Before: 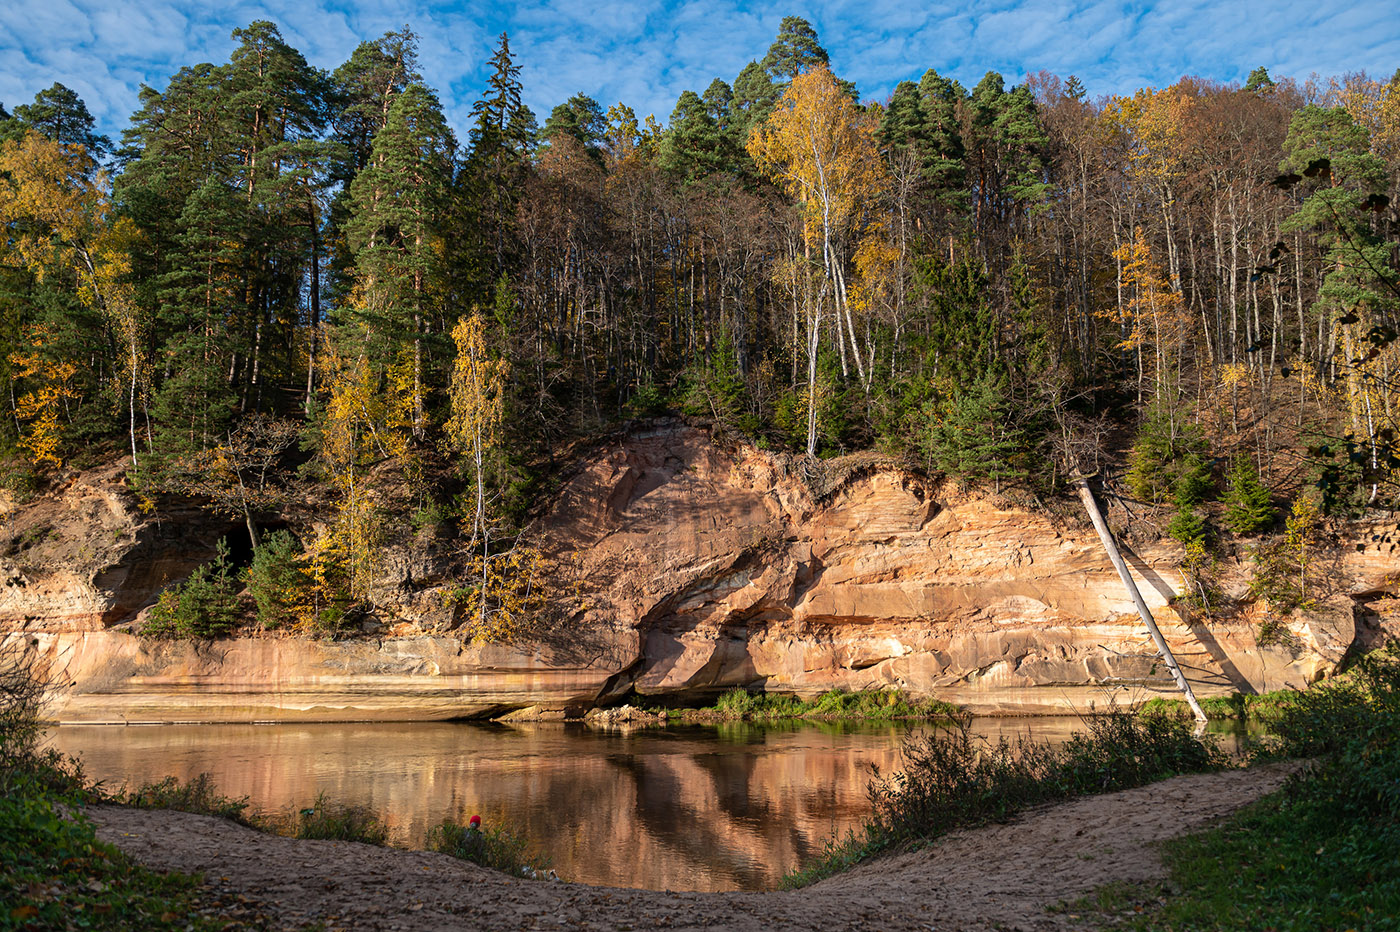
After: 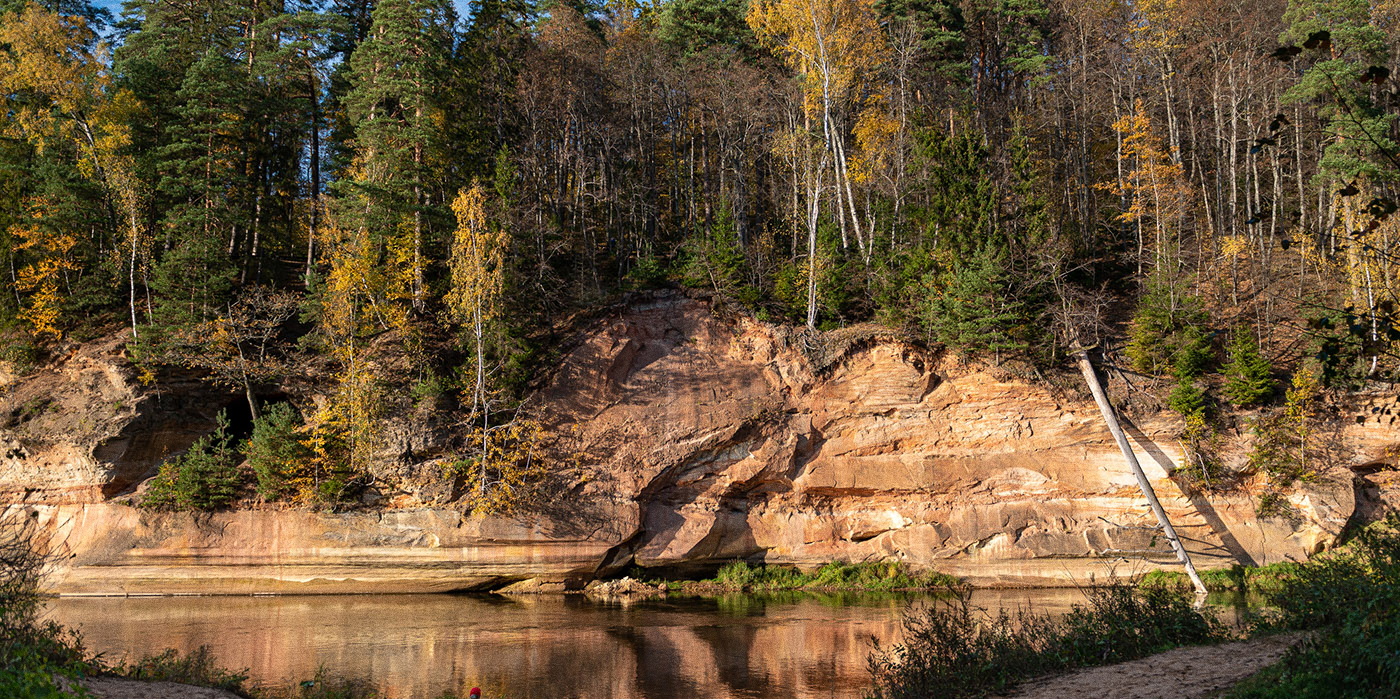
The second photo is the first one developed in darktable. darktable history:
crop: top 13.819%, bottom 11.169%
grain: coarseness 9.61 ISO, strength 35.62%
